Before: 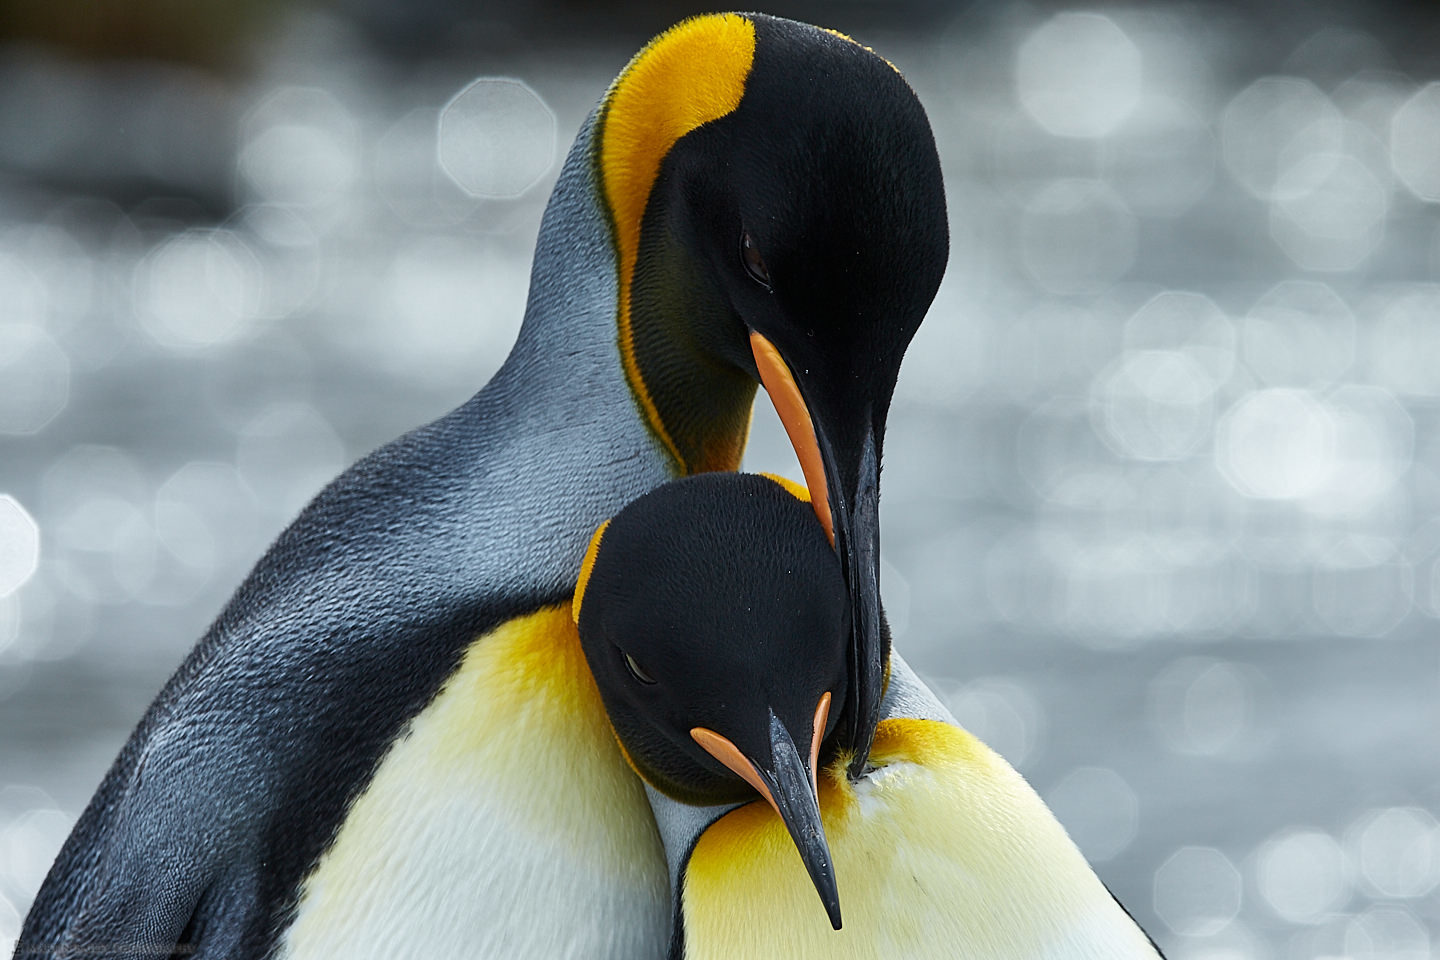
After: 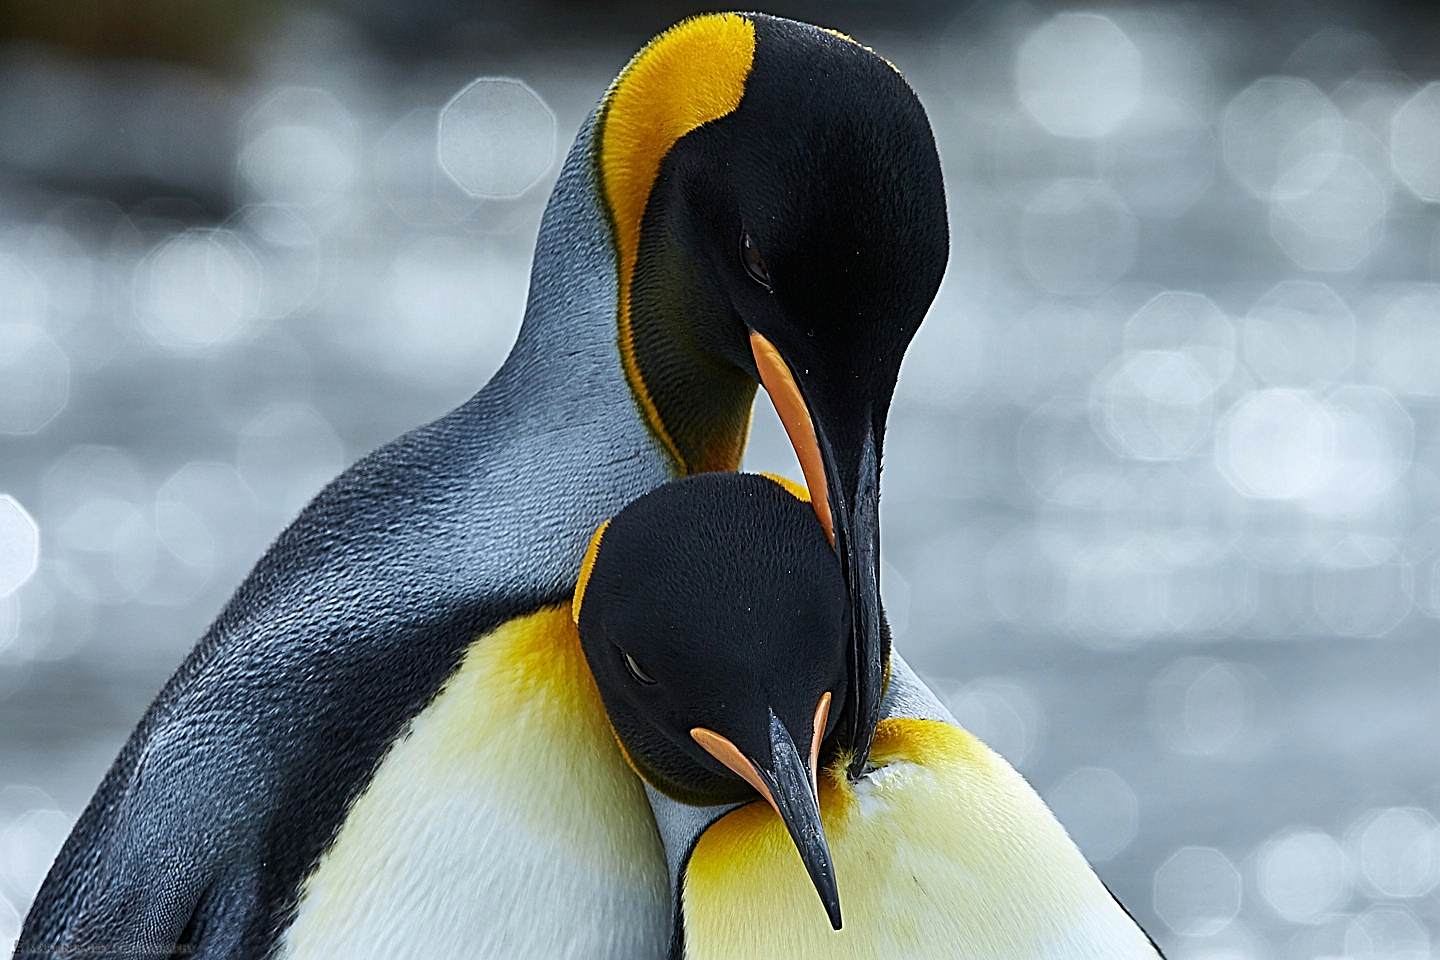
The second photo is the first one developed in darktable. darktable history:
sharpen: radius 2.531, amount 0.628
white balance: red 0.98, blue 1.034
